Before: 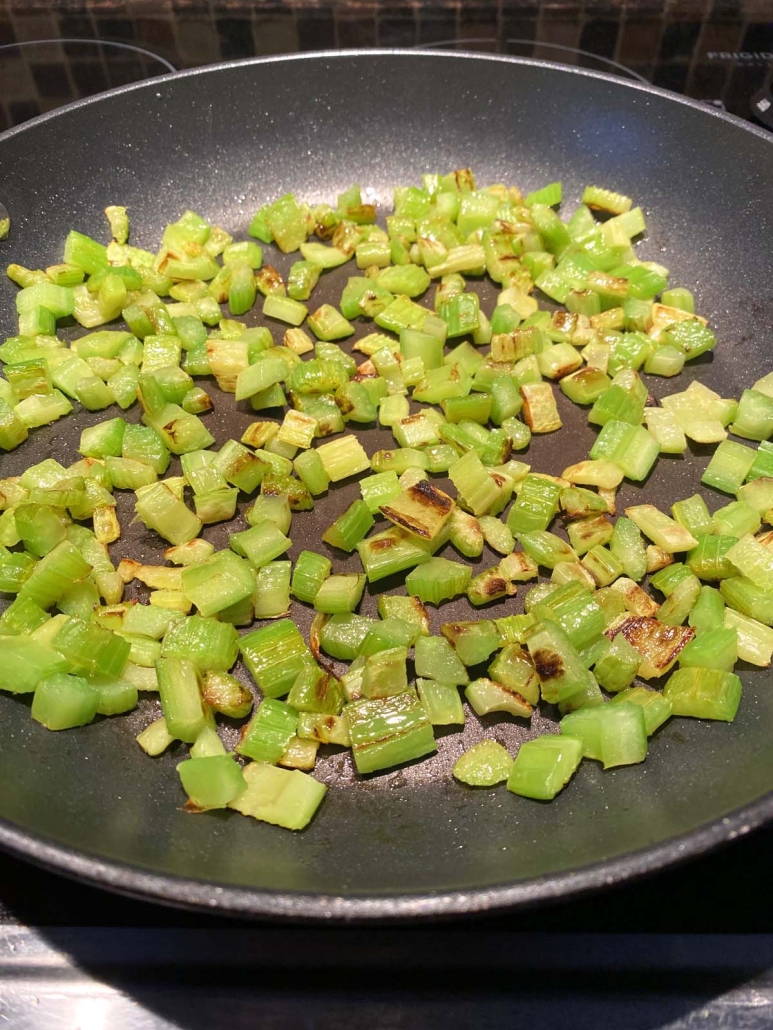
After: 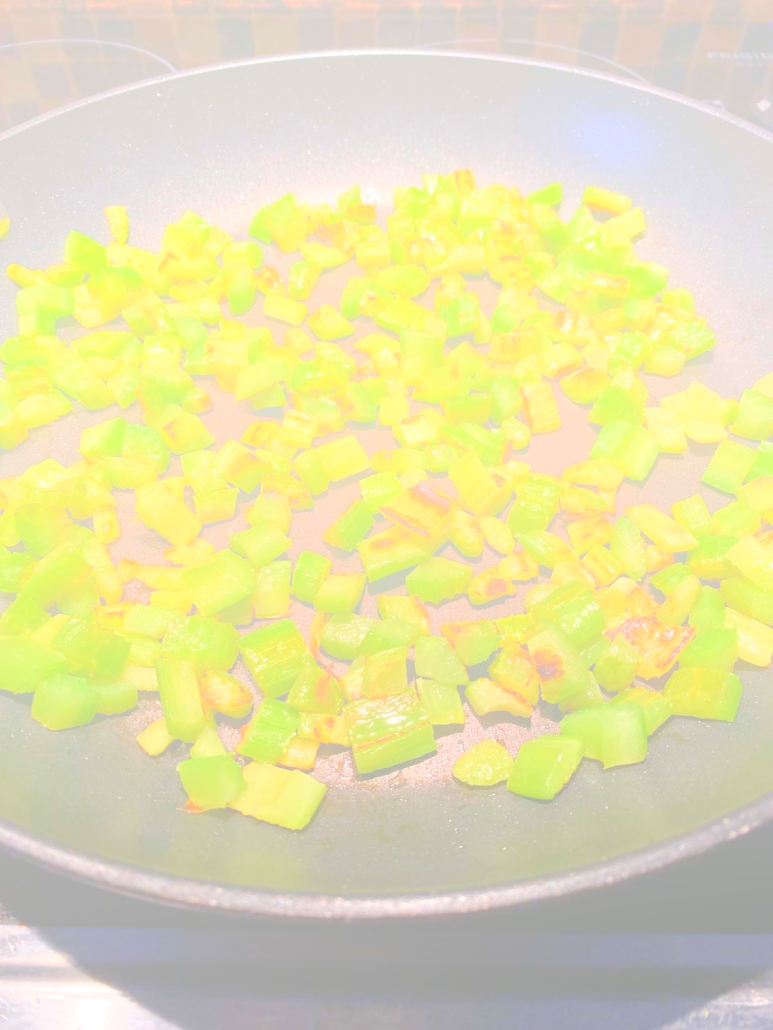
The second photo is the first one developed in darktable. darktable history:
bloom: size 70%, threshold 25%, strength 70% | blend: blend mode multiply, opacity 70%; mask: uniform (no mask)
